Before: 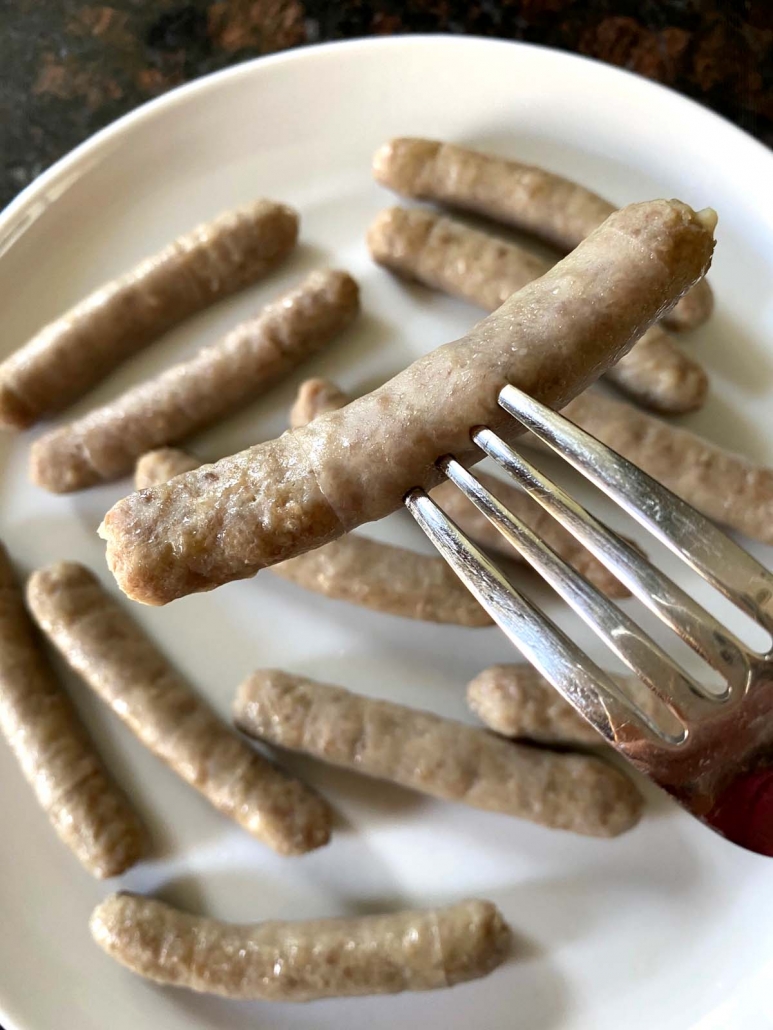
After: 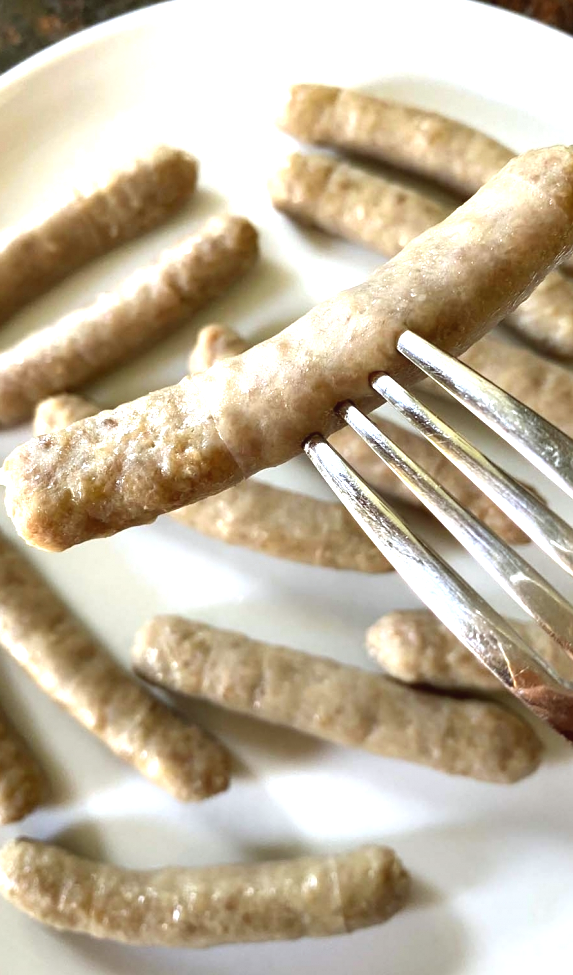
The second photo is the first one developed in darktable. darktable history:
white balance: red 0.954, blue 1.079
color balance: lift [1.005, 1.002, 0.998, 0.998], gamma [1, 1.021, 1.02, 0.979], gain [0.923, 1.066, 1.056, 0.934]
exposure: black level correction 0, exposure 1.015 EV, compensate exposure bias true, compensate highlight preservation false
crop and rotate: left 13.15%, top 5.251%, right 12.609%
graduated density: rotation -180°, offset 27.42
